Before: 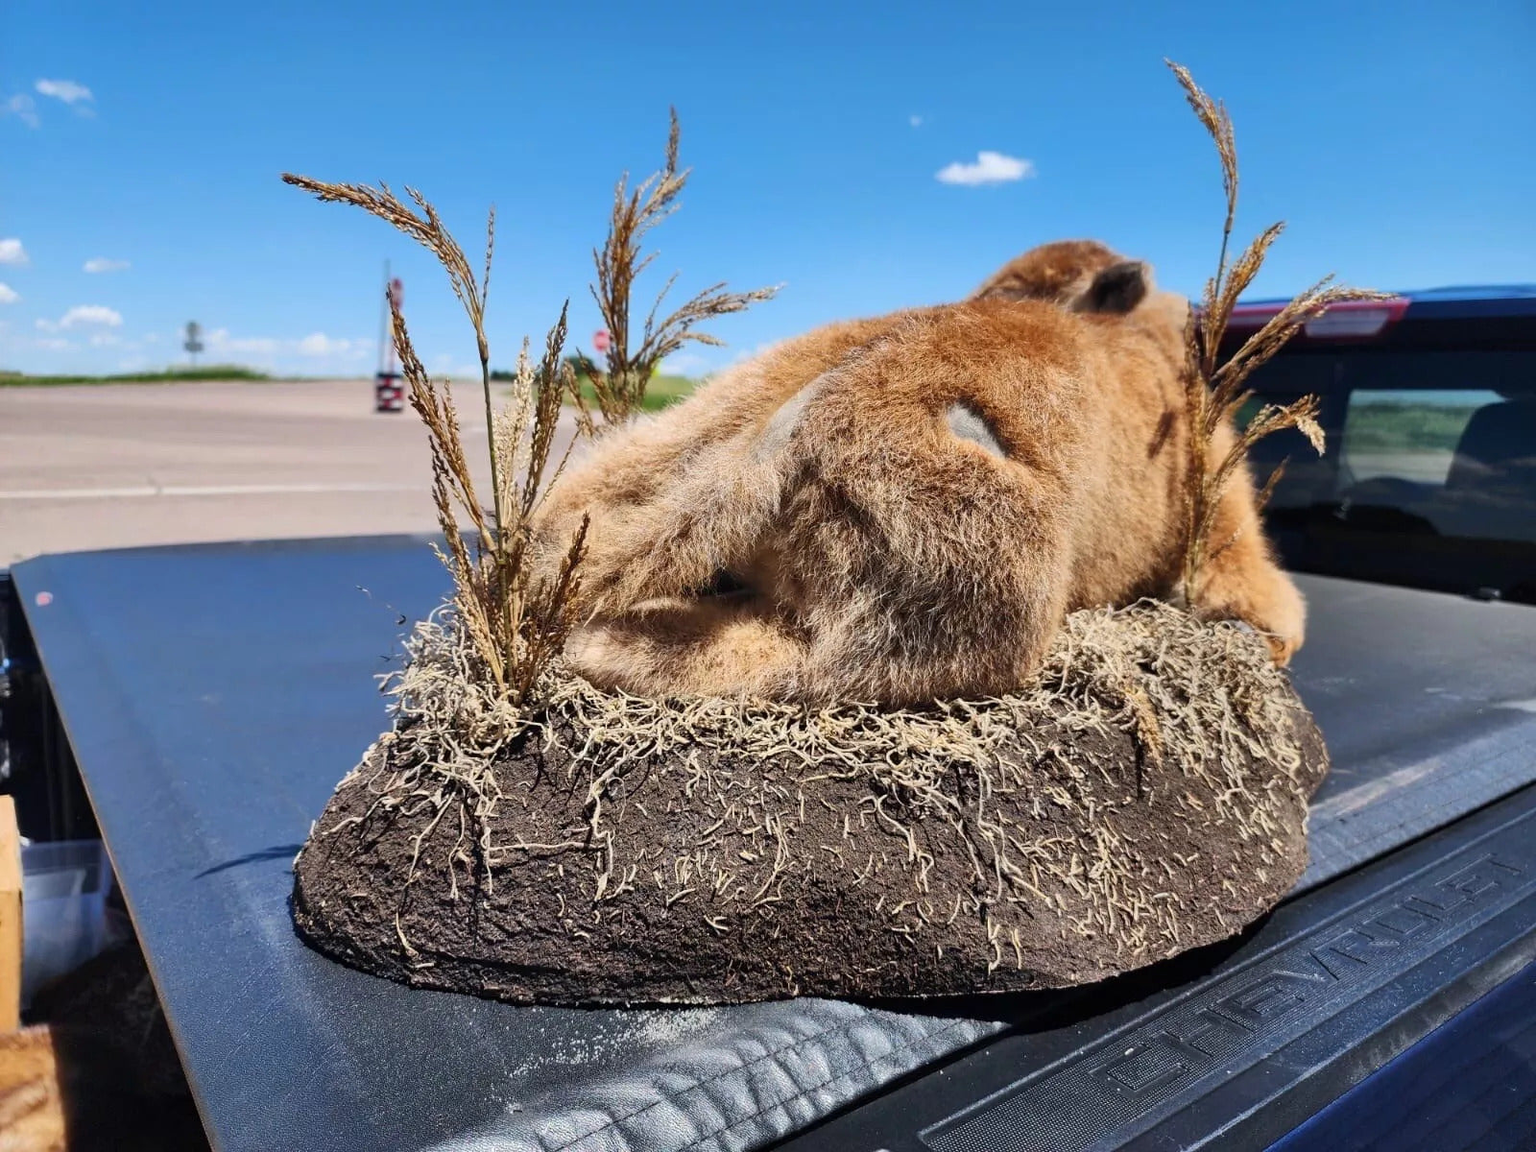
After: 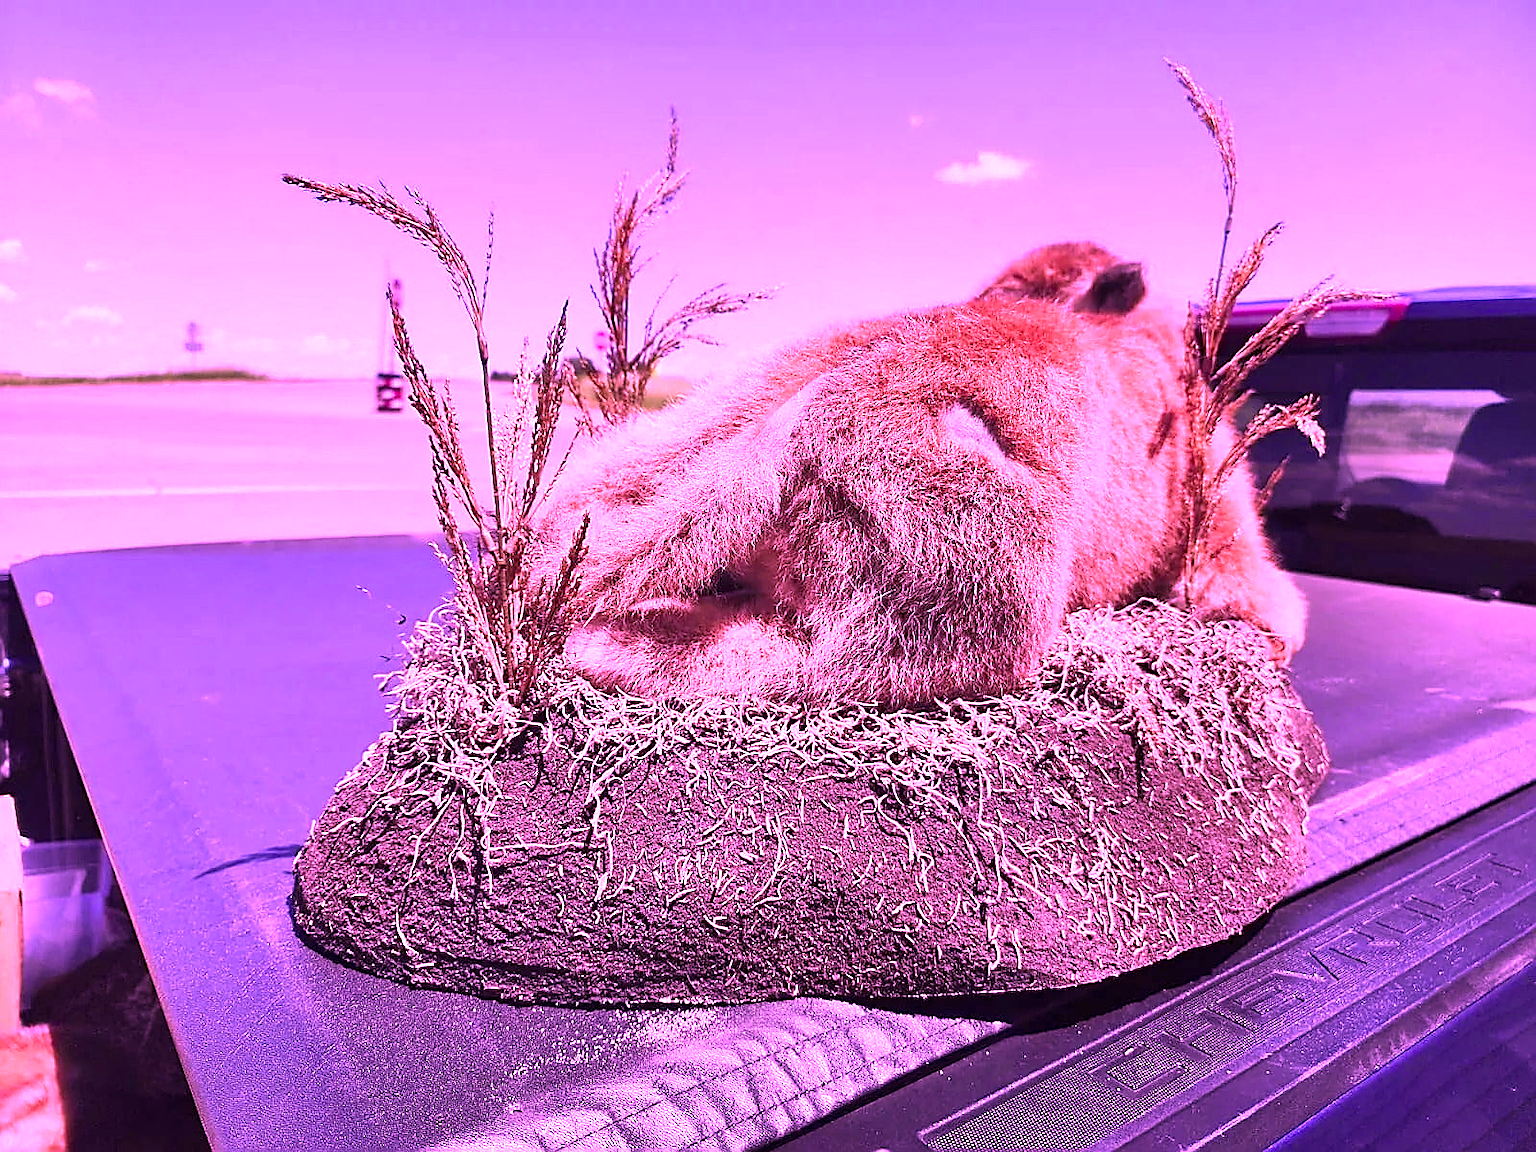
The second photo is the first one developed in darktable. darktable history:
sharpen: radius 1.4, amount 1.25, threshold 0.7
exposure: black level correction 0, exposure 0.9 EV, compensate highlight preservation false
color calibration: illuminant custom, x 0.261, y 0.521, temperature 7054.11 K
